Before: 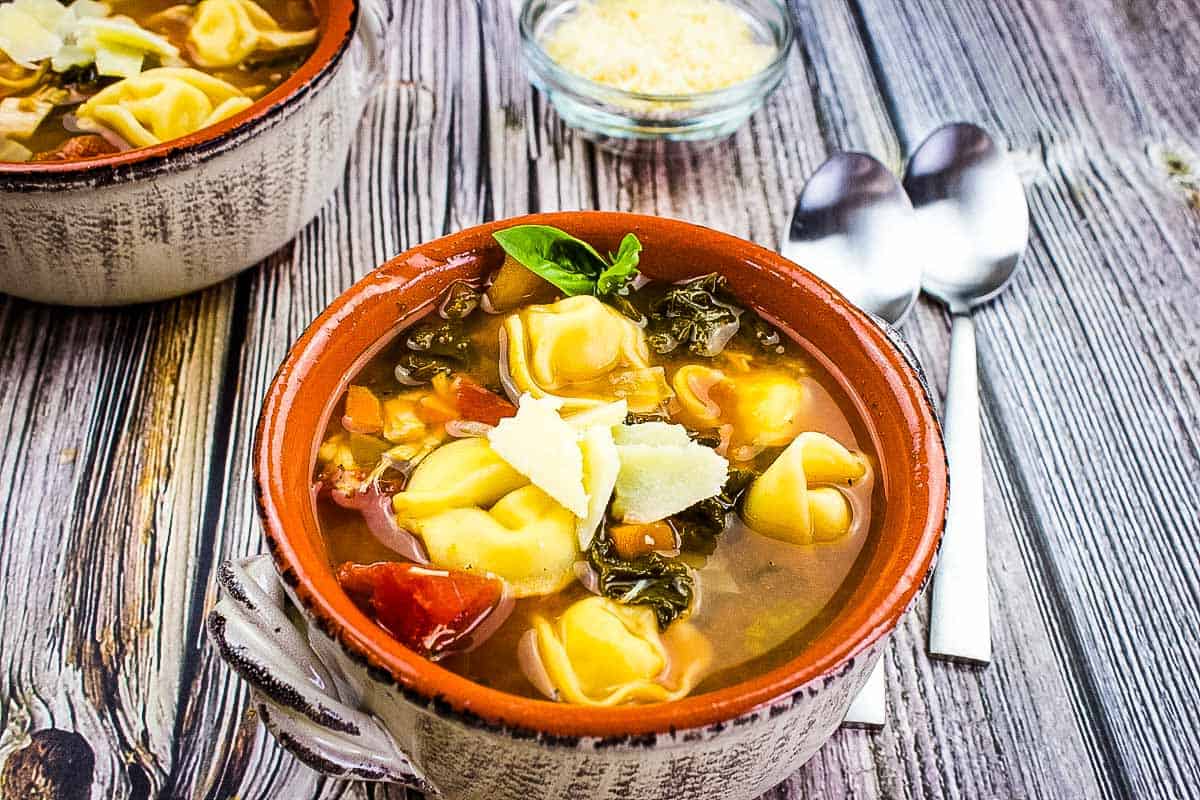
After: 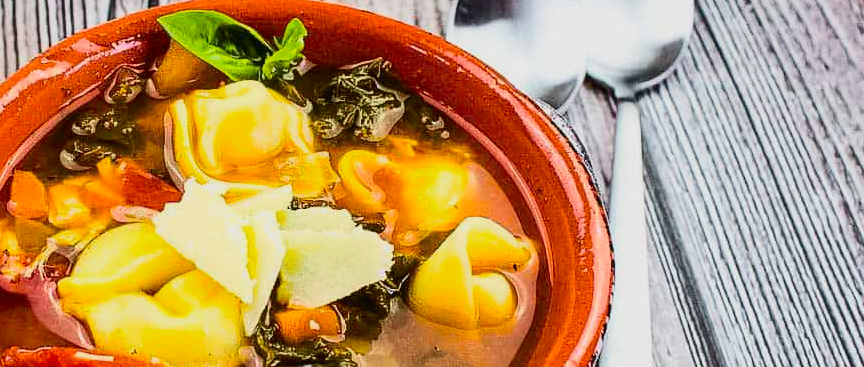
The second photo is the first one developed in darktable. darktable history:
tone curve: curves: ch0 [(0, 0.018) (0.036, 0.038) (0.15, 0.131) (0.27, 0.247) (0.545, 0.561) (0.761, 0.761) (1, 0.919)]; ch1 [(0, 0) (0.179, 0.173) (0.322, 0.32) (0.429, 0.431) (0.502, 0.5) (0.519, 0.522) (0.562, 0.588) (0.625, 0.67) (0.711, 0.745) (1, 1)]; ch2 [(0, 0) (0.29, 0.295) (0.404, 0.436) (0.497, 0.499) (0.521, 0.523) (0.561, 0.605) (0.657, 0.655) (0.712, 0.764) (1, 1)], color space Lab, independent channels, preserve colors none
crop and rotate: left 27.938%, top 27.046%, bottom 27.046%
